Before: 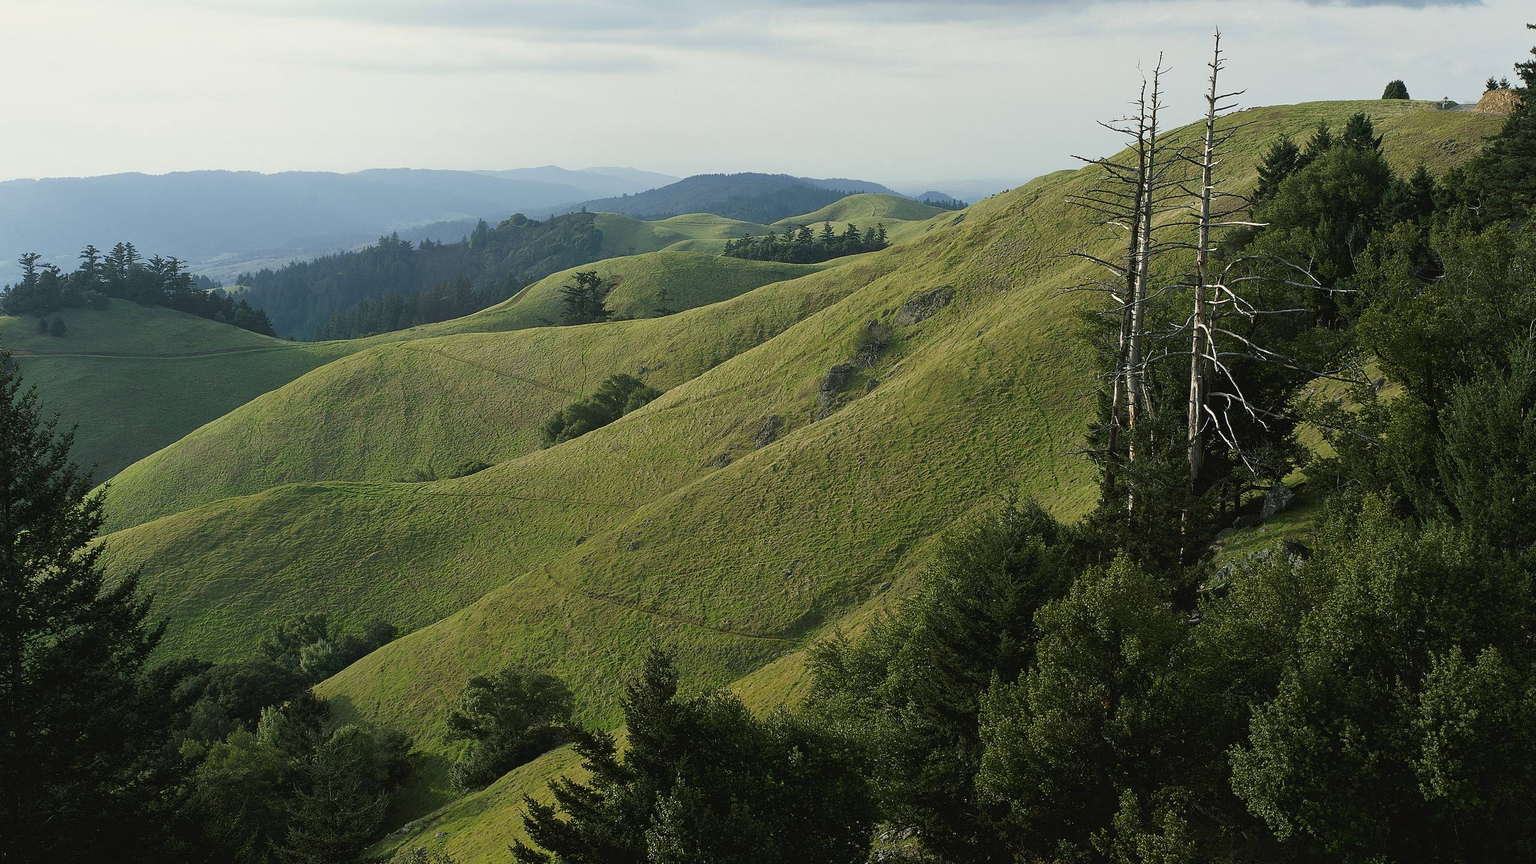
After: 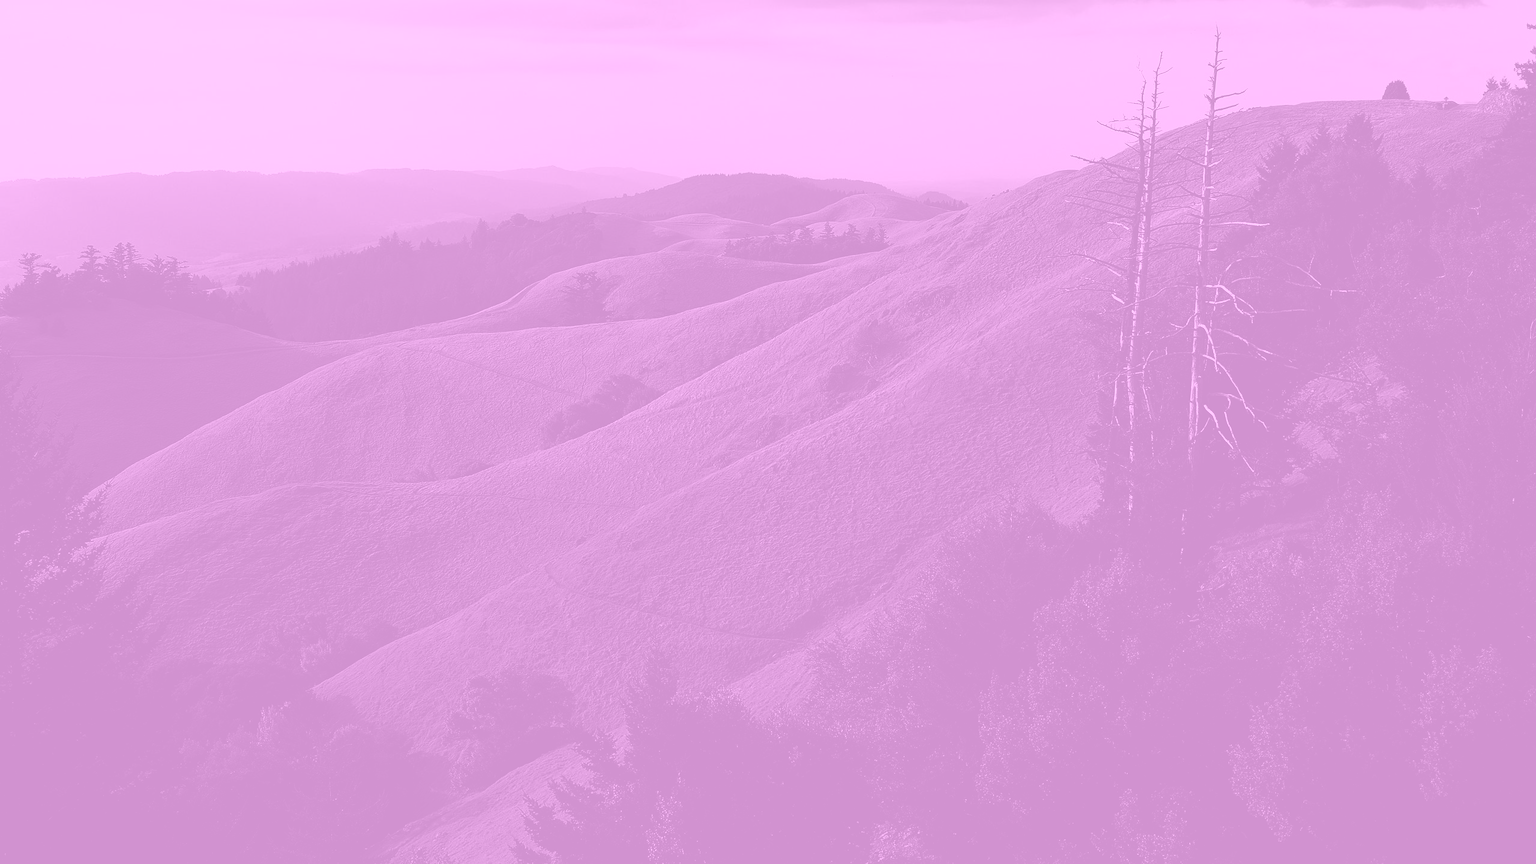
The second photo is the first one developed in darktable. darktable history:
contrast brightness saturation: contrast 0.24, brightness -0.24, saturation 0.14
exposure: exposure -1 EV, compensate highlight preservation false
colorize: hue 331.2°, saturation 75%, source mix 30.28%, lightness 70.52%, version 1
